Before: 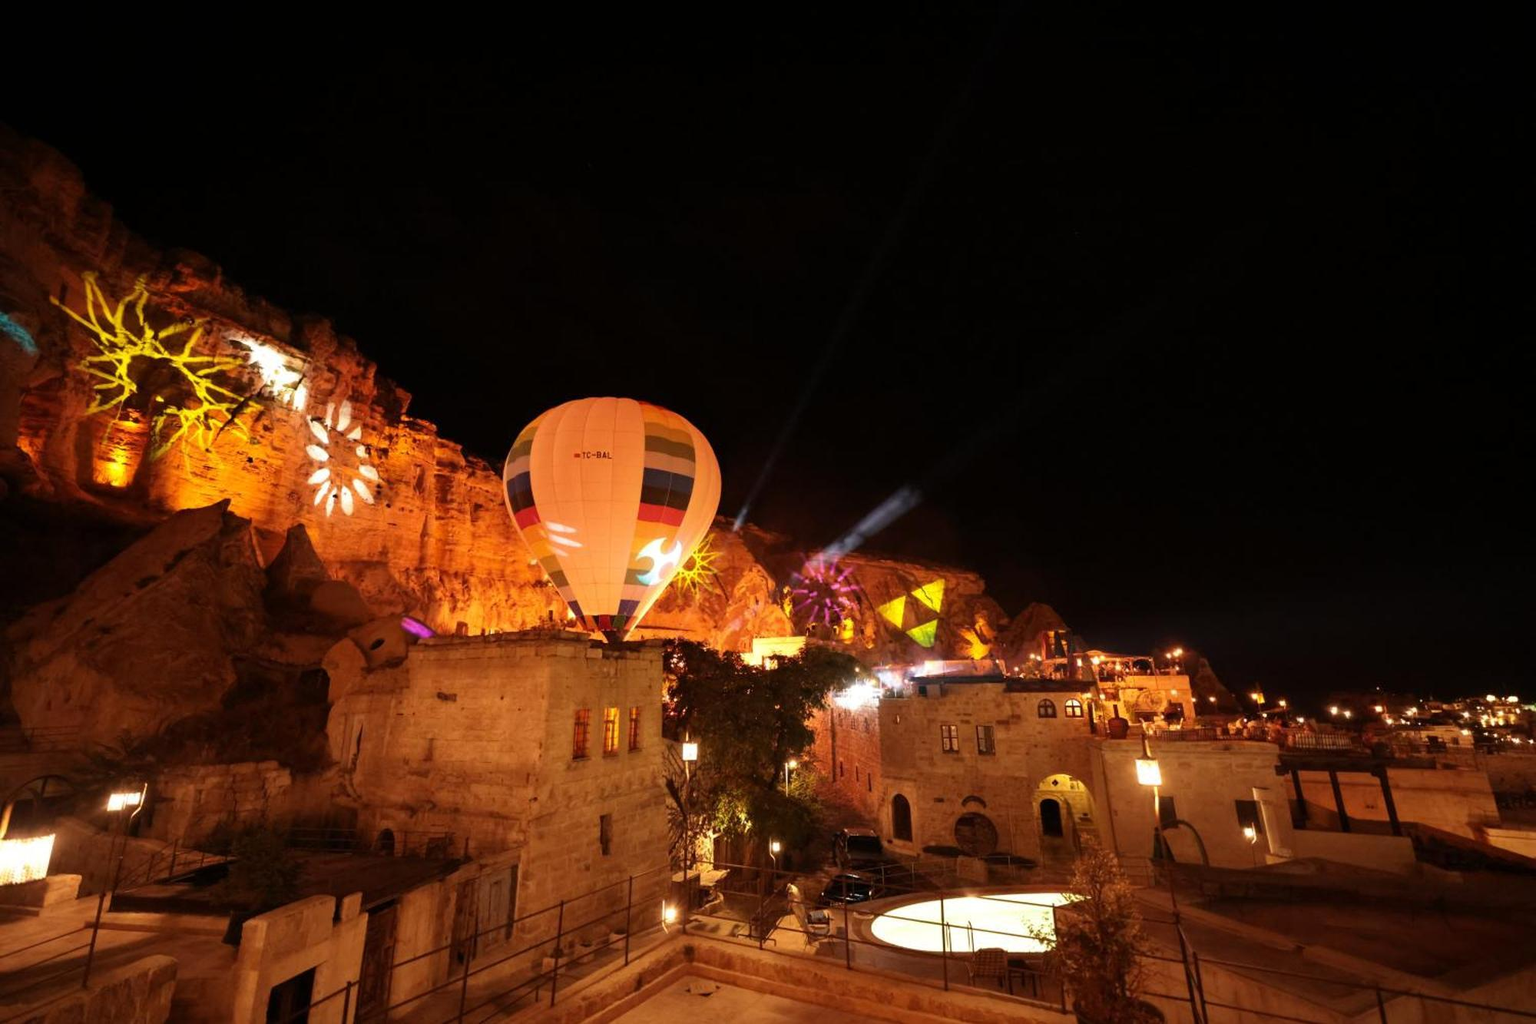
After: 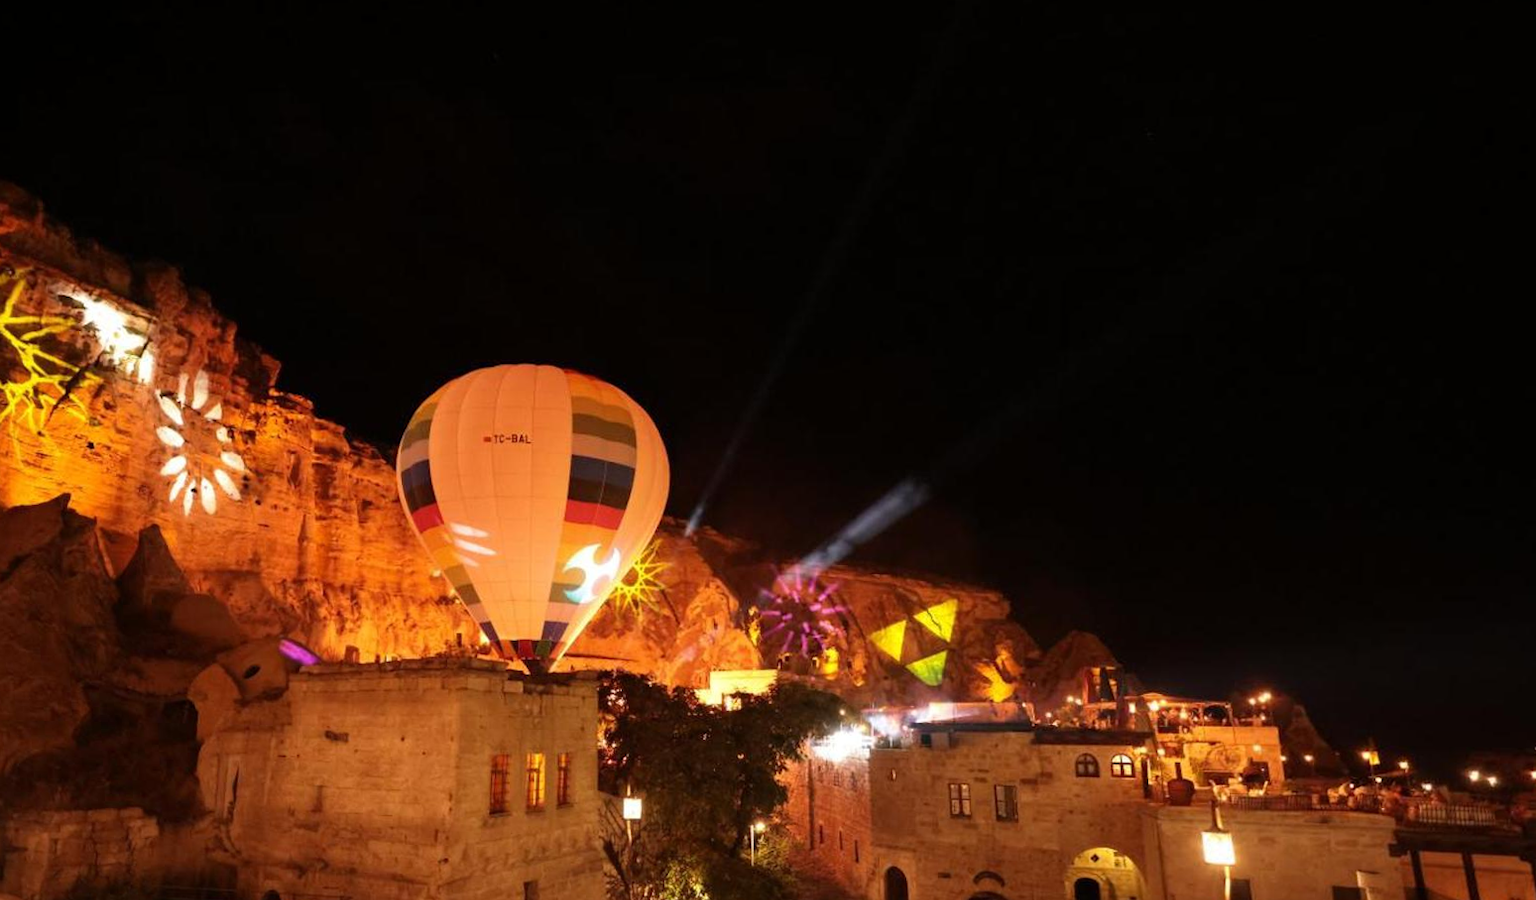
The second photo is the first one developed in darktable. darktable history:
crop: left 7.856%, top 11.836%, right 10.12%, bottom 15.387%
rotate and perspective: rotation 0.062°, lens shift (vertical) 0.115, lens shift (horizontal) -0.133, crop left 0.047, crop right 0.94, crop top 0.061, crop bottom 0.94
